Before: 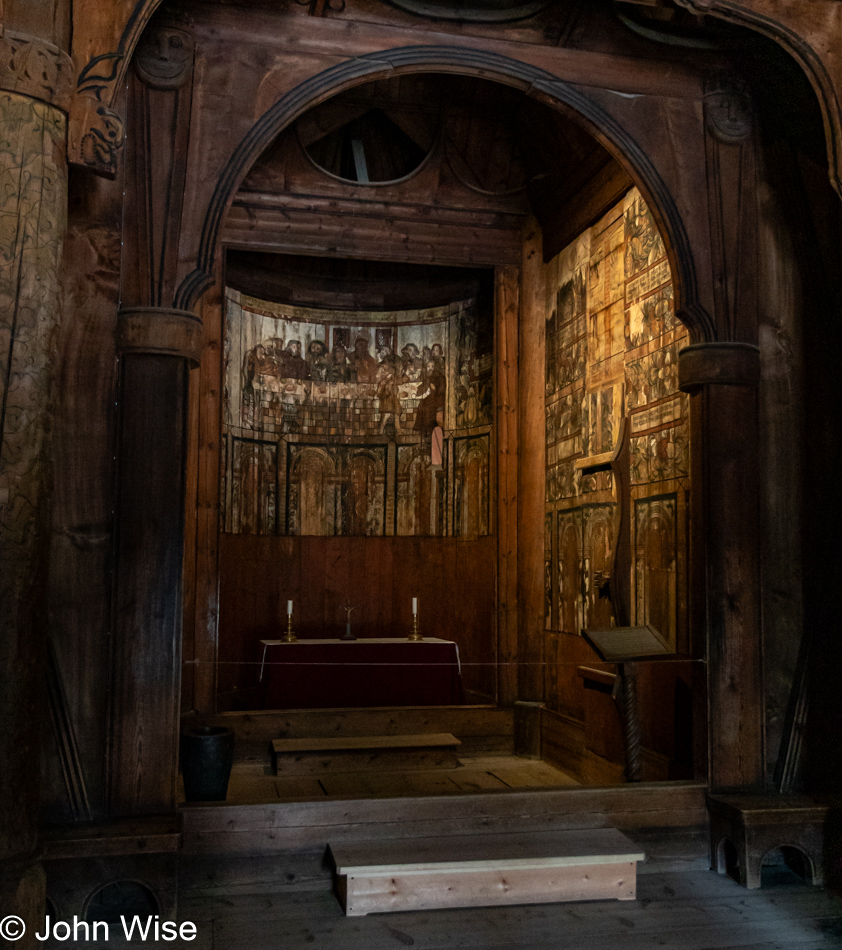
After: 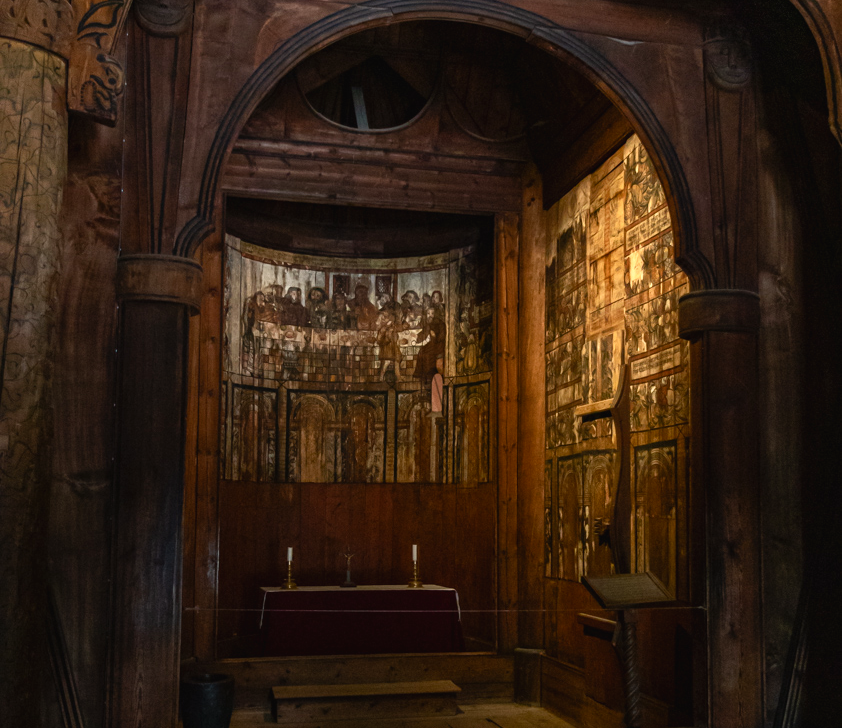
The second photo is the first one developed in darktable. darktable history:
color balance rgb: shadows lift › chroma 1%, shadows lift › hue 28.8°, power › hue 60°, highlights gain › chroma 1%, highlights gain › hue 60°, global offset › luminance 0.25%, perceptual saturation grading › highlights -20%, perceptual saturation grading › shadows 20%, perceptual brilliance grading › highlights 10%, perceptual brilliance grading › shadows -5%, global vibrance 19.67%
crop: top 5.667%, bottom 17.637%
